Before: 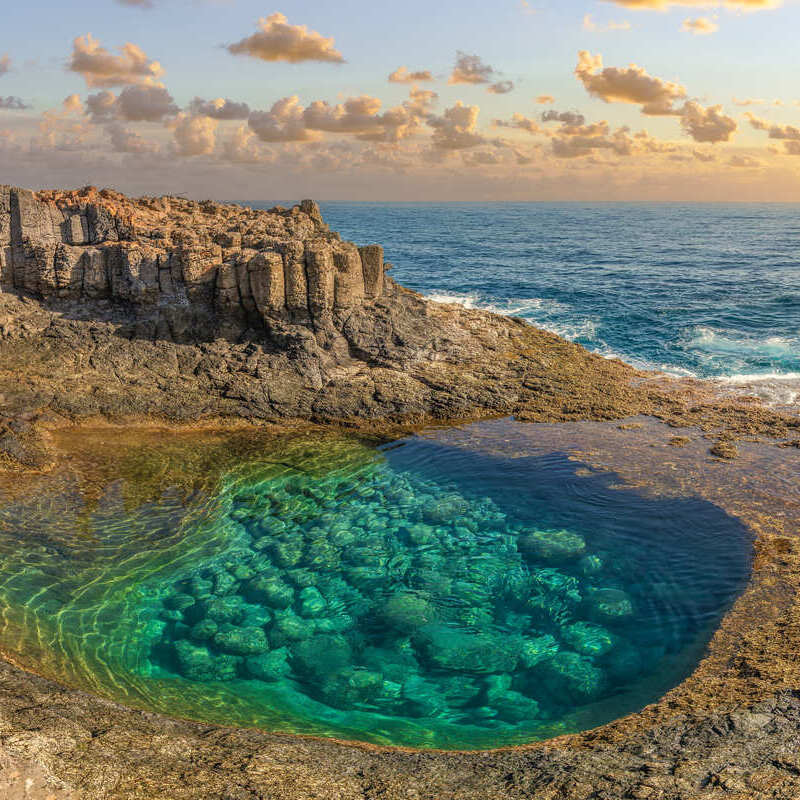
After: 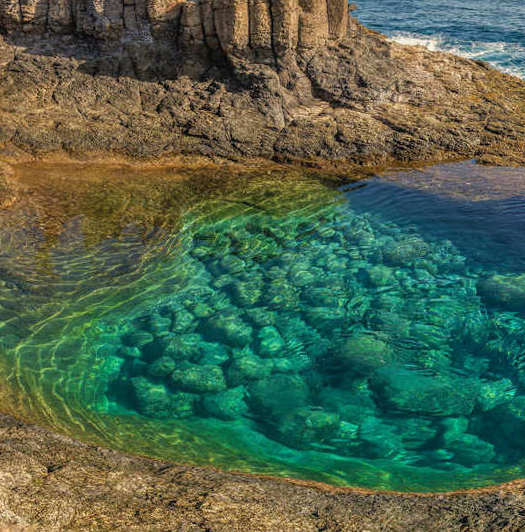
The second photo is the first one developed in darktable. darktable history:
crop and rotate: angle -1.08°, left 3.931%, top 32.134%, right 29.114%
